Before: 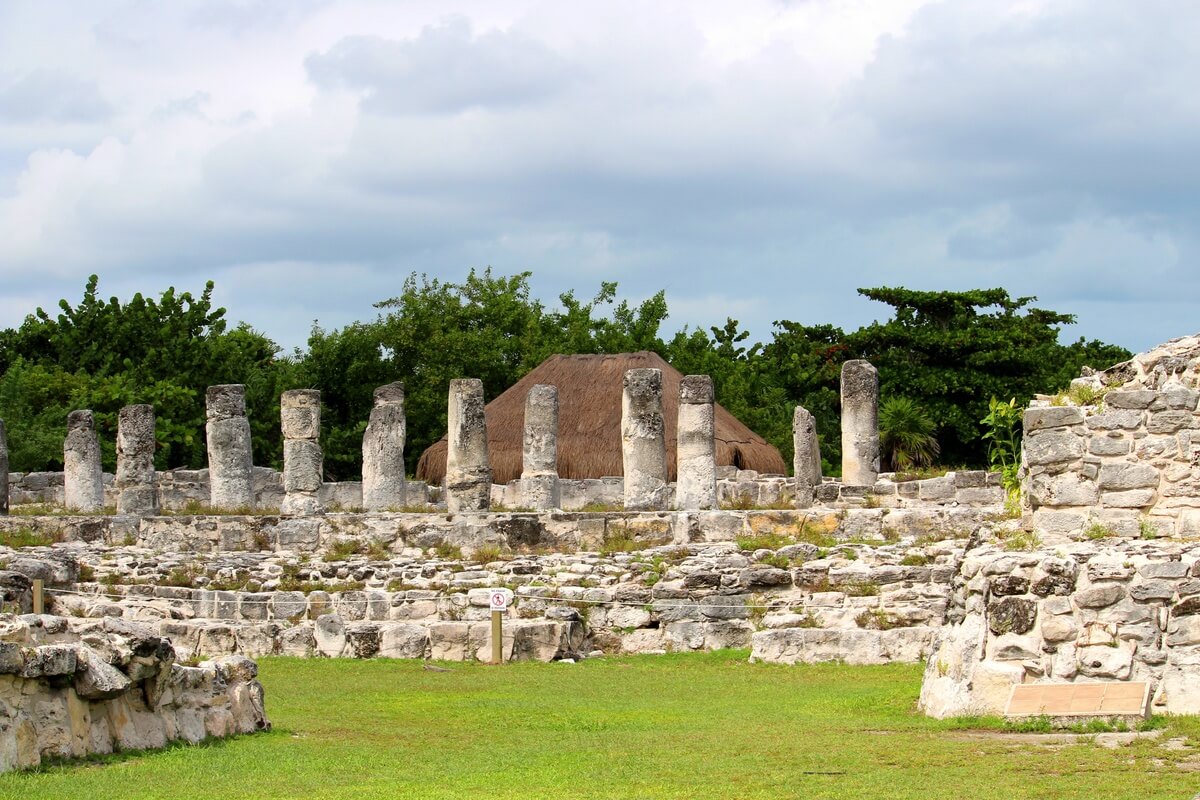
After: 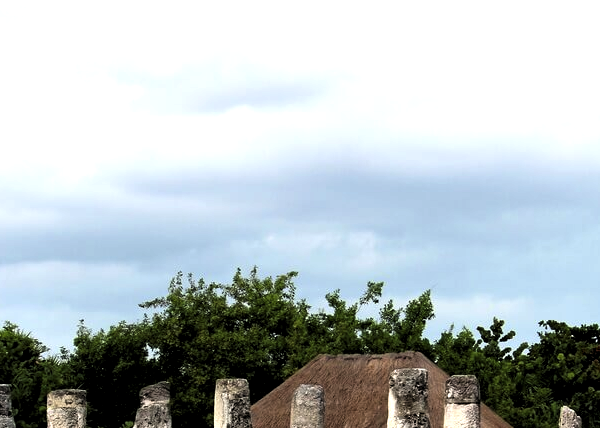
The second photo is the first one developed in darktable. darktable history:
levels: levels [0.129, 0.519, 0.867]
crop: left 19.556%, right 30.401%, bottom 46.458%
